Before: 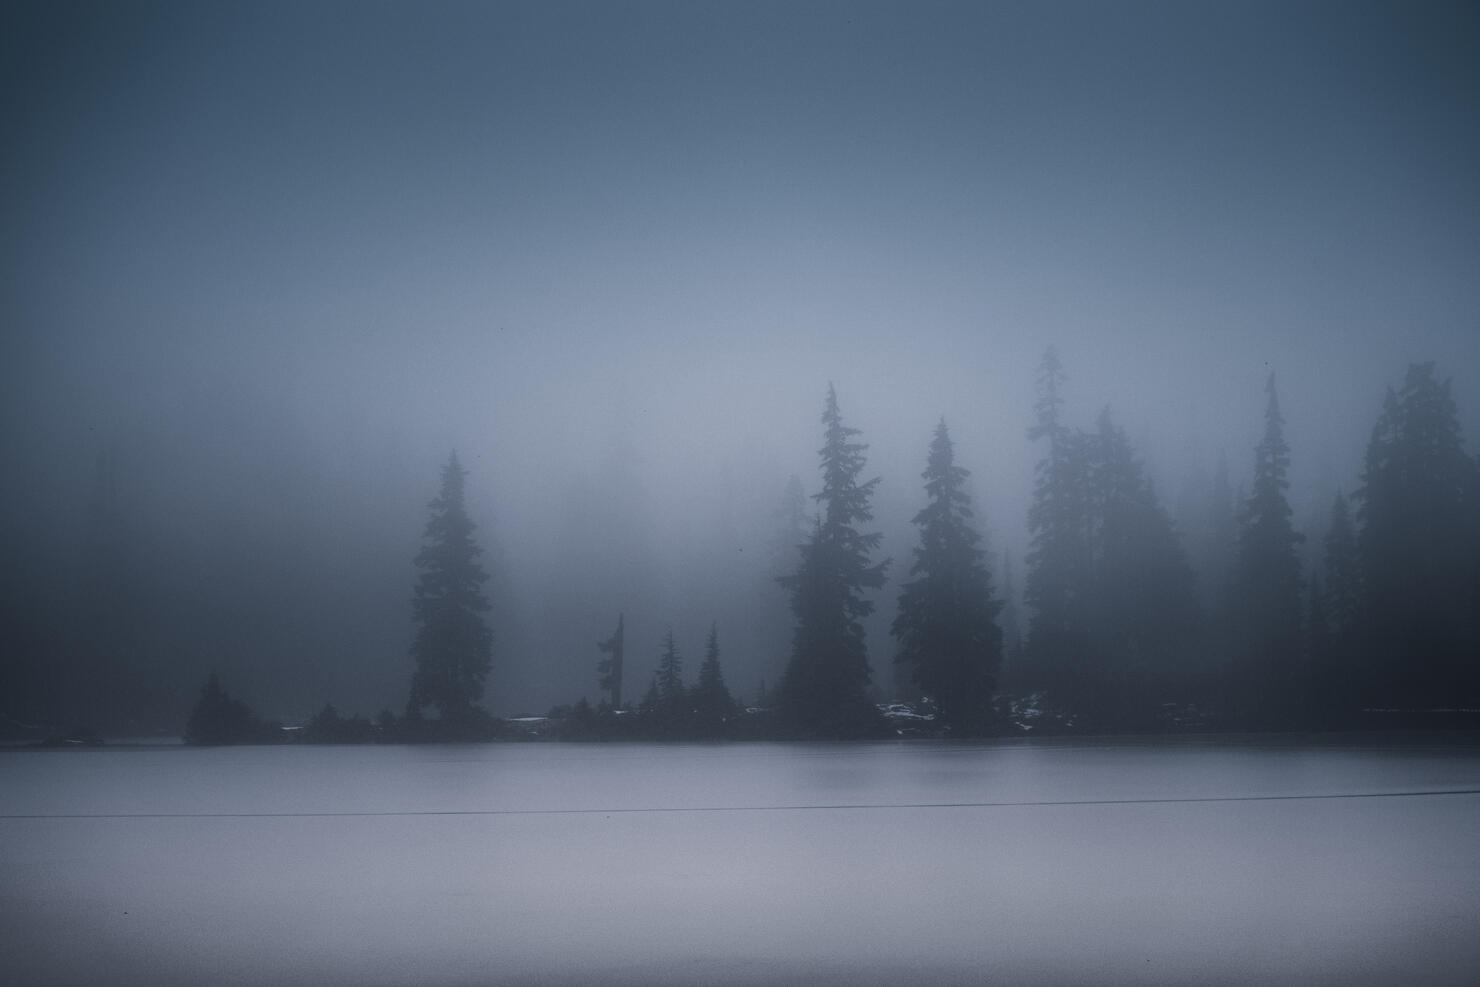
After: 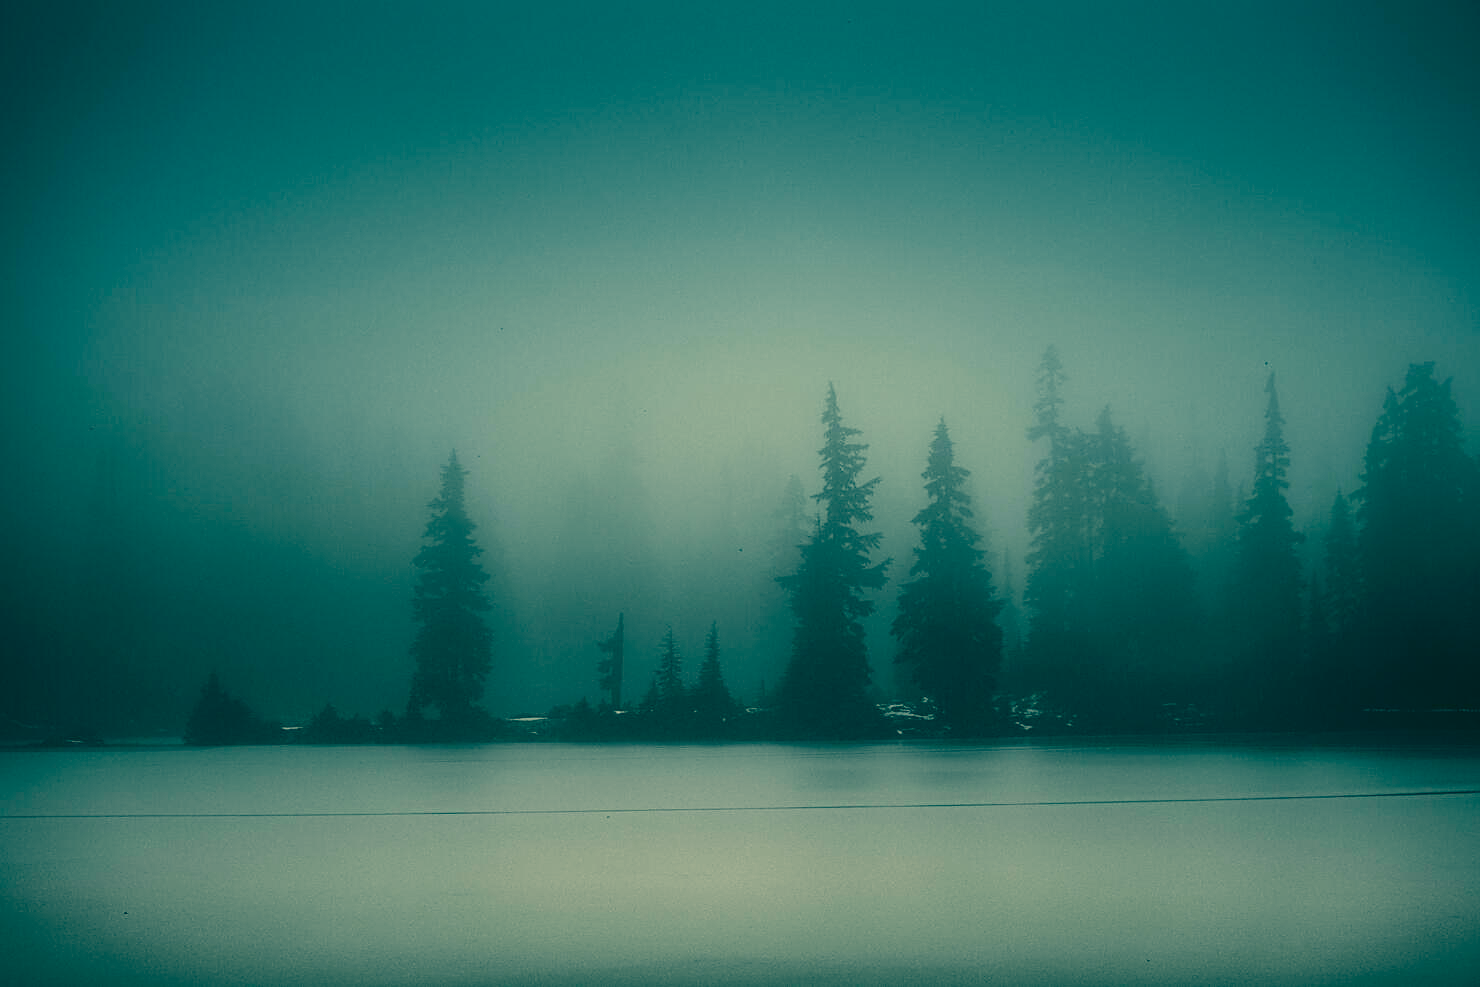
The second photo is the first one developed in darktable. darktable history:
local contrast: mode bilateral grid, contrast 20, coarseness 50, detail 132%, midtone range 0.2
color correction: highlights a* 2.08, highlights b* 34.29, shadows a* -36.88, shadows b* -5.59
sharpen: on, module defaults
